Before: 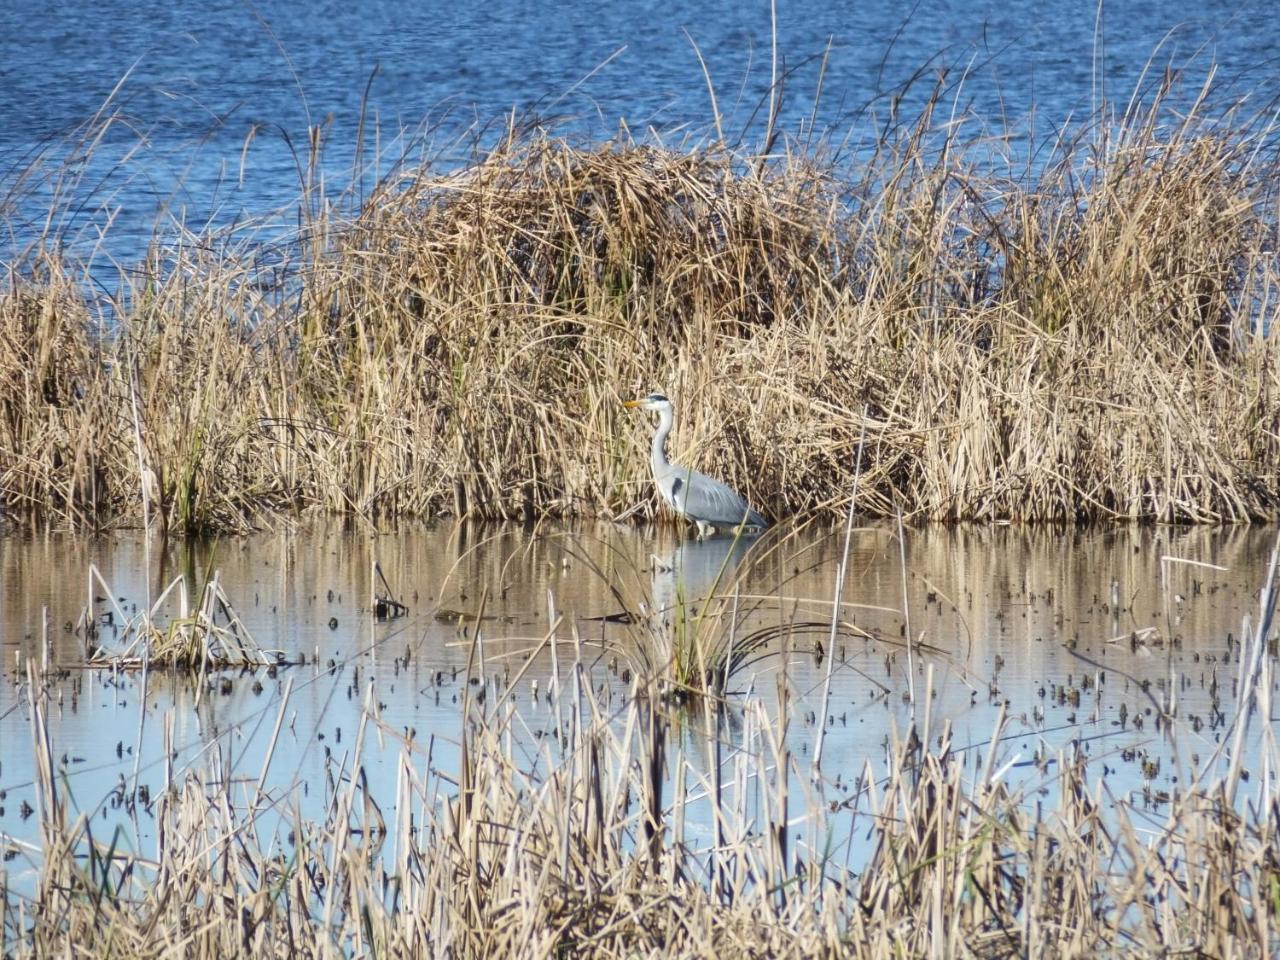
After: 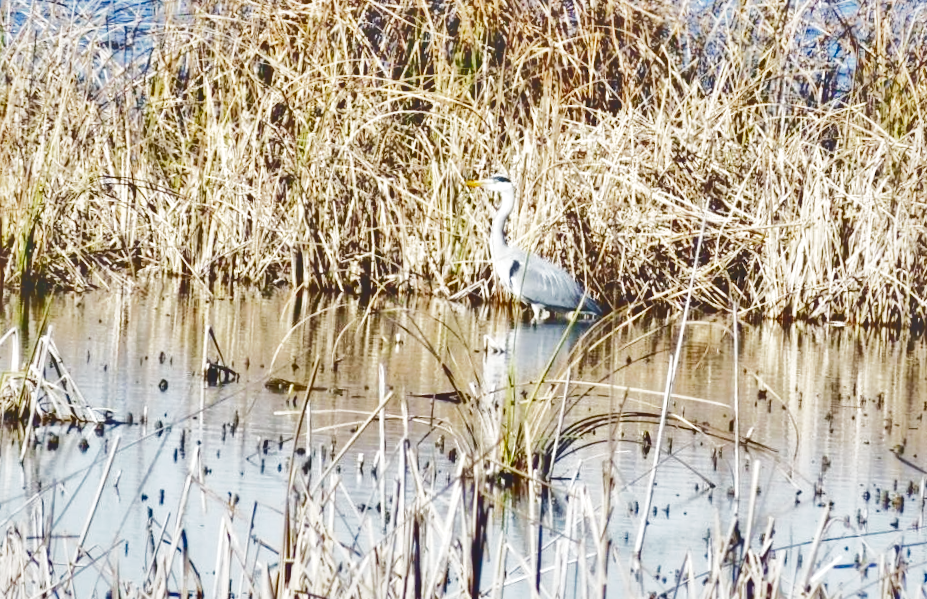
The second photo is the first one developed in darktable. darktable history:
local contrast: mode bilateral grid, contrast 20, coarseness 49, detail 159%, midtone range 0.2
tone curve: curves: ch0 [(0, 0) (0.003, 0.346) (0.011, 0.346) (0.025, 0.346) (0.044, 0.35) (0.069, 0.354) (0.1, 0.361) (0.136, 0.368) (0.177, 0.381) (0.224, 0.395) (0.277, 0.421) (0.335, 0.458) (0.399, 0.502) (0.468, 0.556) (0.543, 0.617) (0.623, 0.685) (0.709, 0.748) (0.801, 0.814) (0.898, 0.865) (1, 1)], color space Lab, independent channels, preserve colors none
base curve: curves: ch0 [(0, 0) (0, 0.001) (0.001, 0.001) (0.004, 0.002) (0.007, 0.004) (0.015, 0.013) (0.033, 0.045) (0.052, 0.096) (0.075, 0.17) (0.099, 0.241) (0.163, 0.42) (0.219, 0.55) (0.259, 0.616) (0.327, 0.722) (0.365, 0.765) (0.522, 0.873) (0.547, 0.881) (0.689, 0.919) (0.826, 0.952) (1, 1)], preserve colors none
crop and rotate: angle -3.39°, left 9.79%, top 20.868%, right 12.143%, bottom 11.917%
shadows and highlights: radius 107.78, shadows 23.39, highlights -57.4, low approximation 0.01, soften with gaussian
